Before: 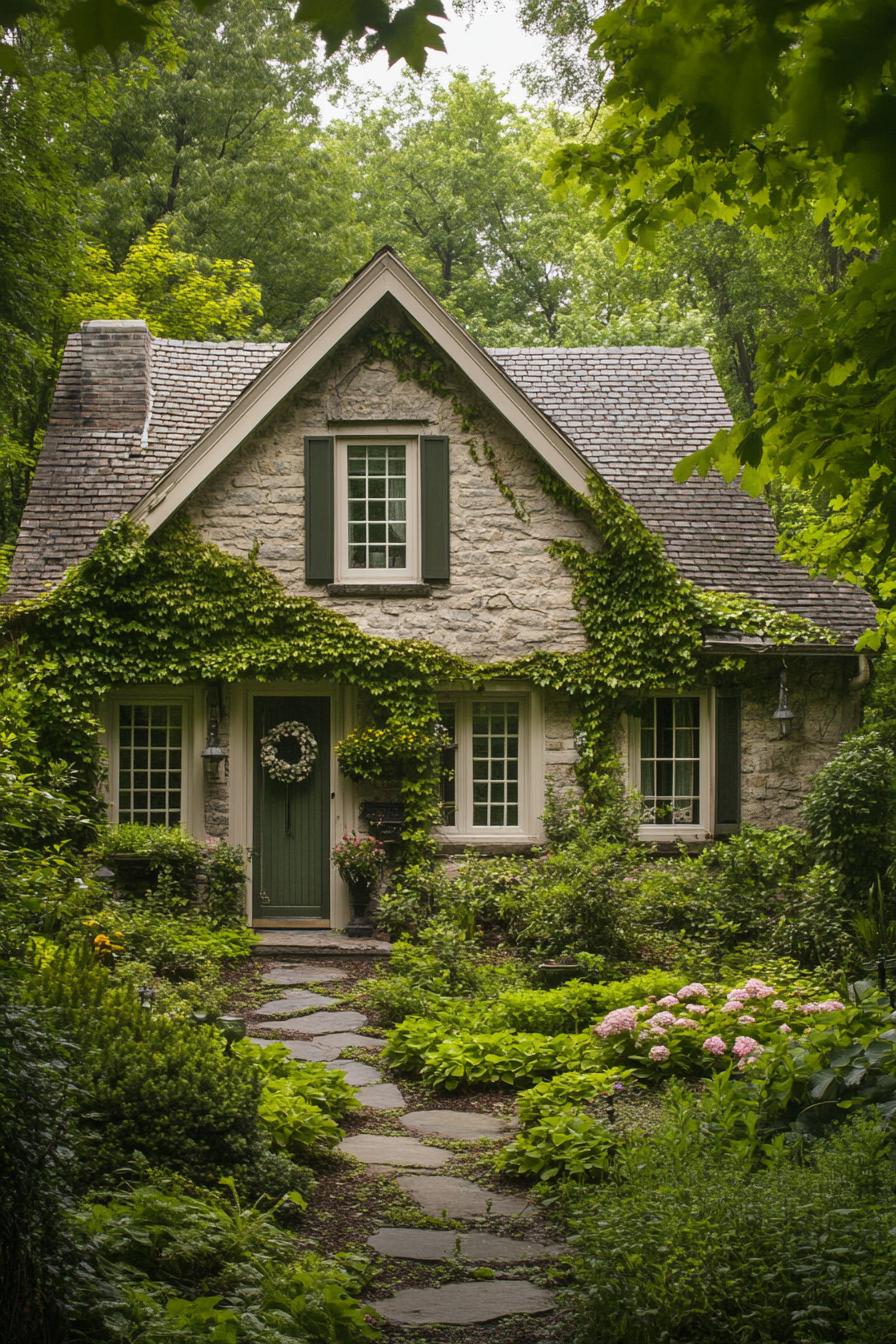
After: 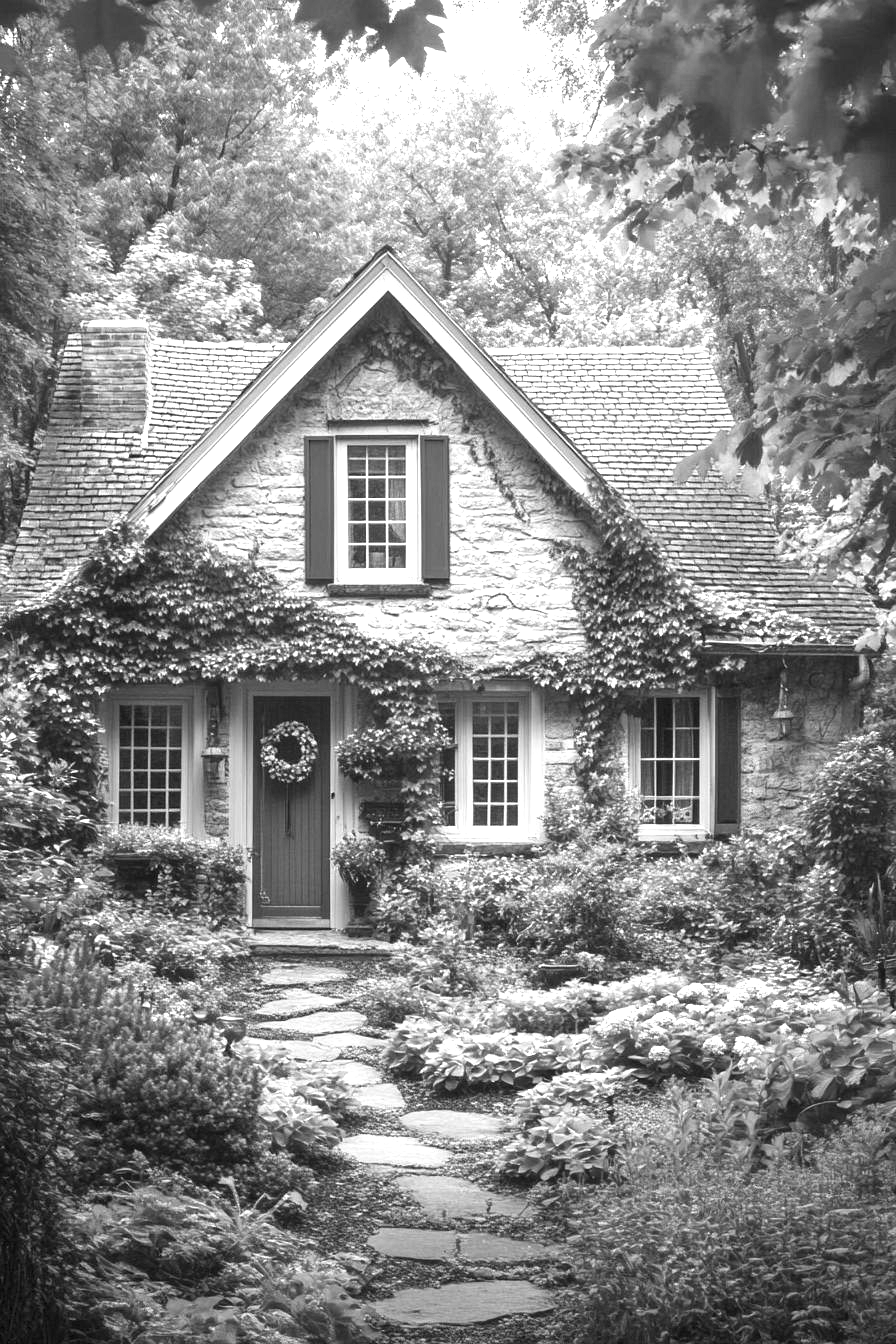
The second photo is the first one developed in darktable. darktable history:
monochrome: size 3.1
exposure: black level correction 0, exposure 1.45 EV, compensate exposure bias true, compensate highlight preservation false
